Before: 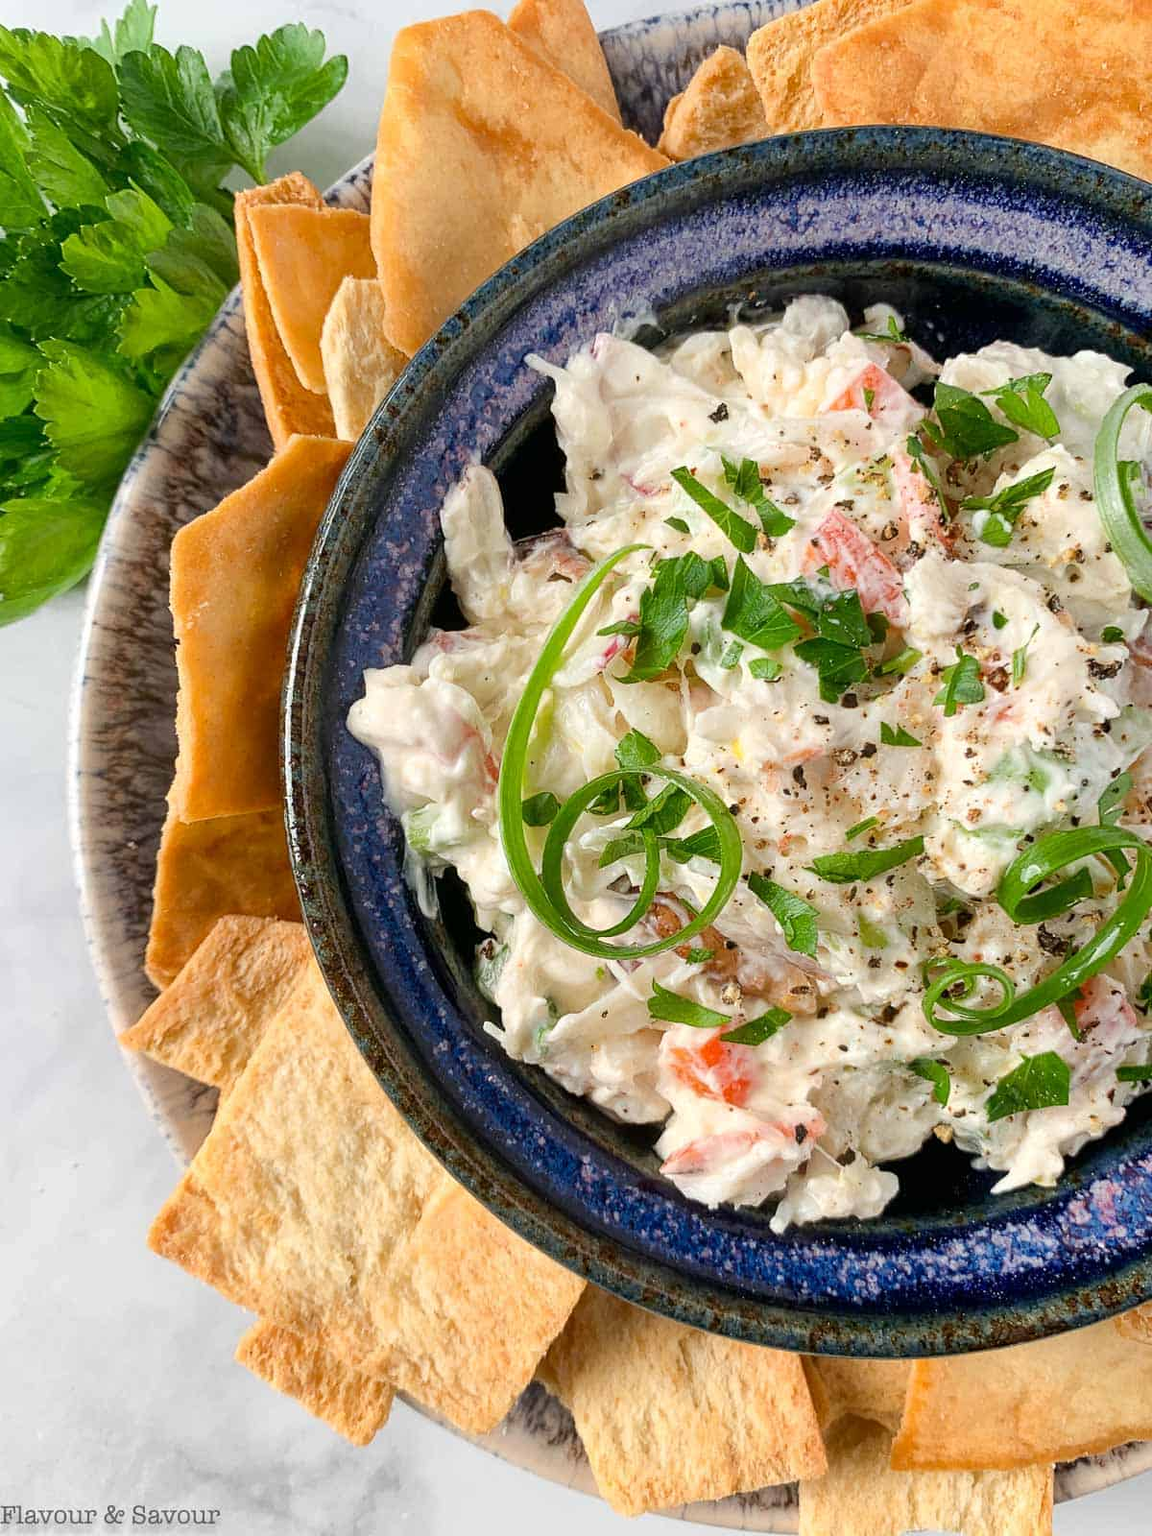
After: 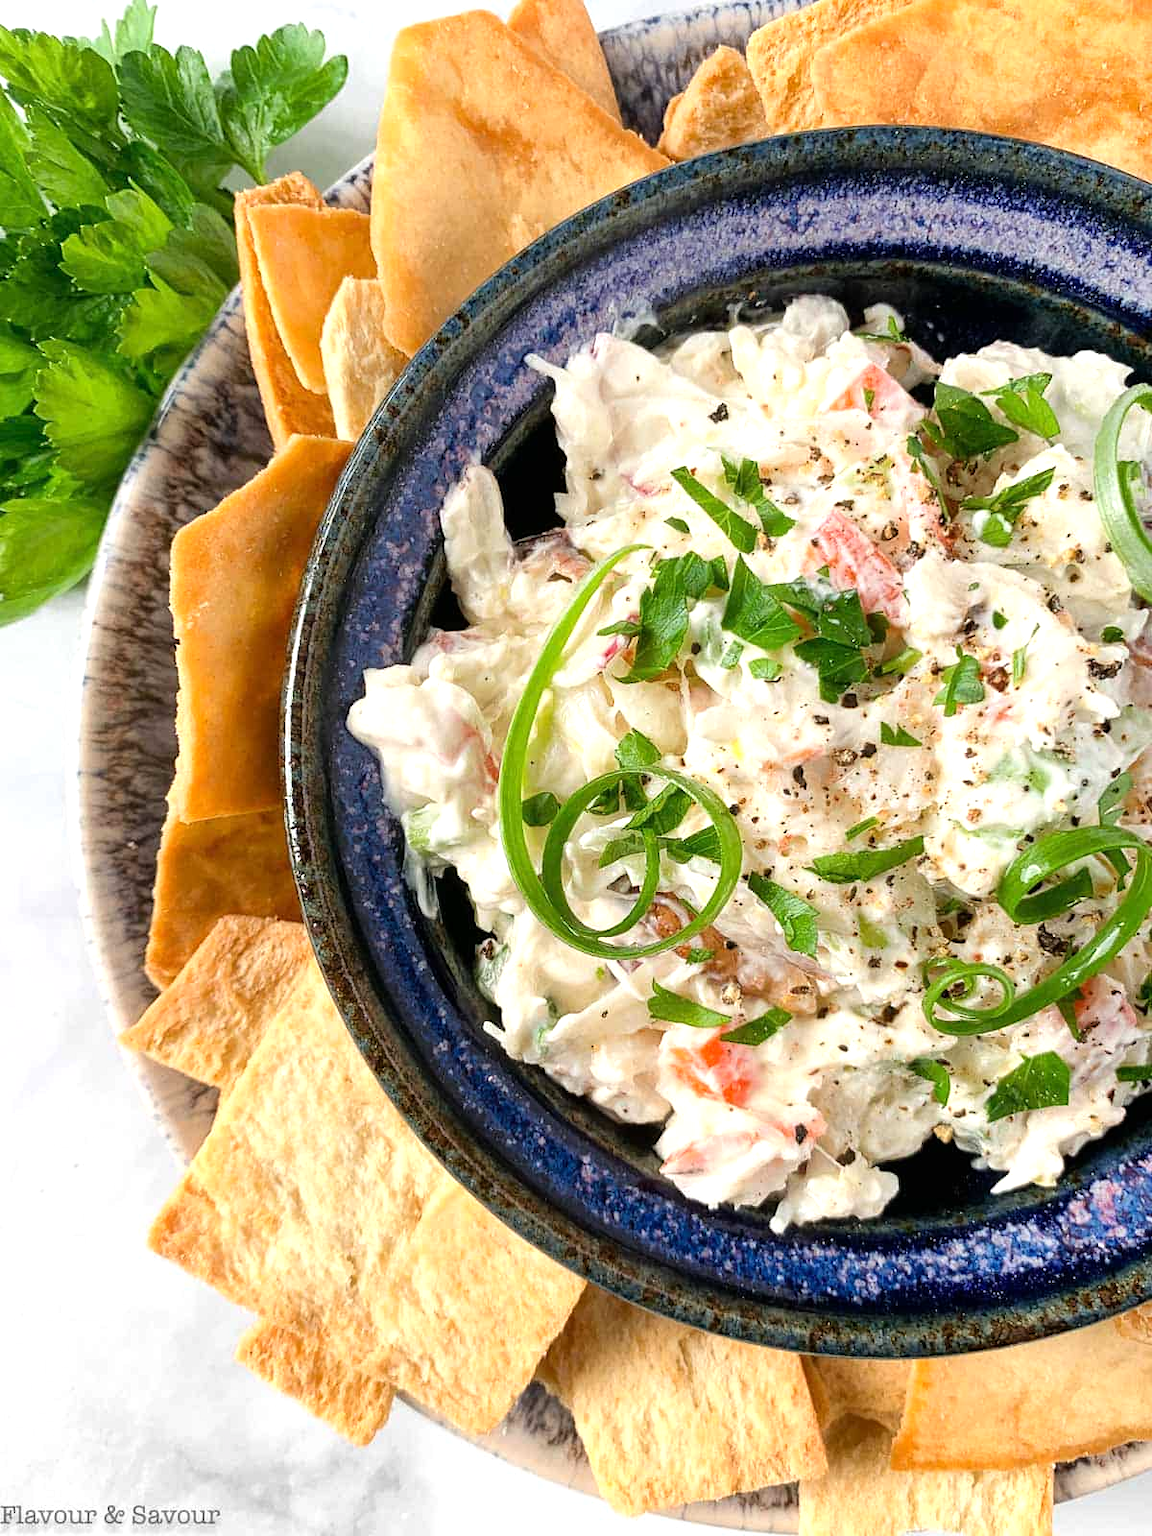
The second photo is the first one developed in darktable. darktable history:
tone equalizer: -8 EV -0.395 EV, -7 EV -0.425 EV, -6 EV -0.328 EV, -5 EV -0.227 EV, -3 EV 0.23 EV, -2 EV 0.357 EV, -1 EV 0.399 EV, +0 EV 0.447 EV
